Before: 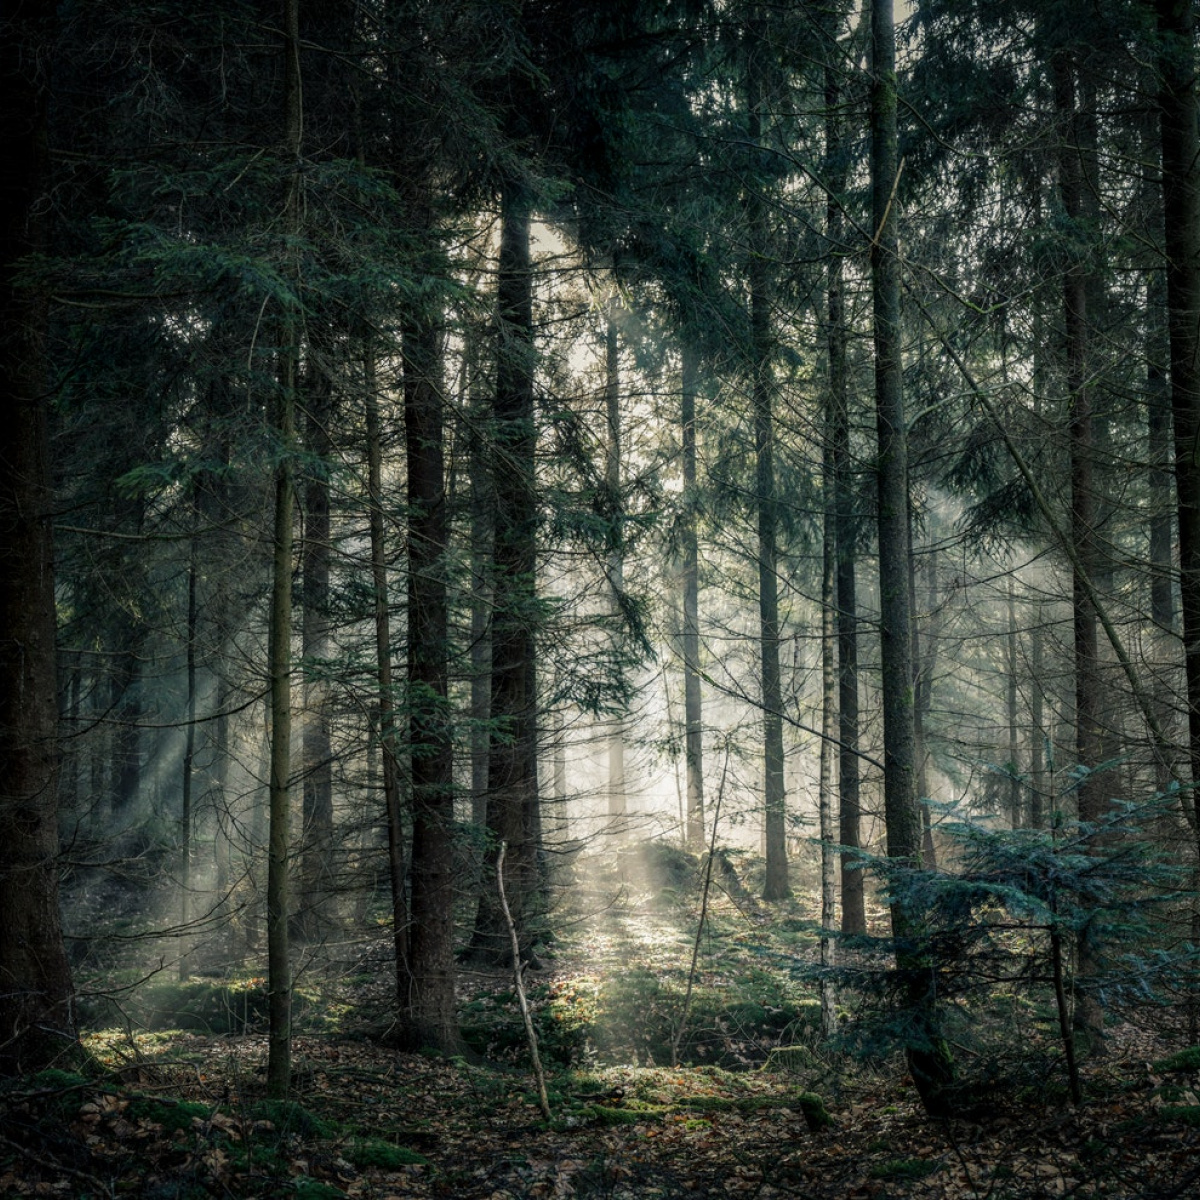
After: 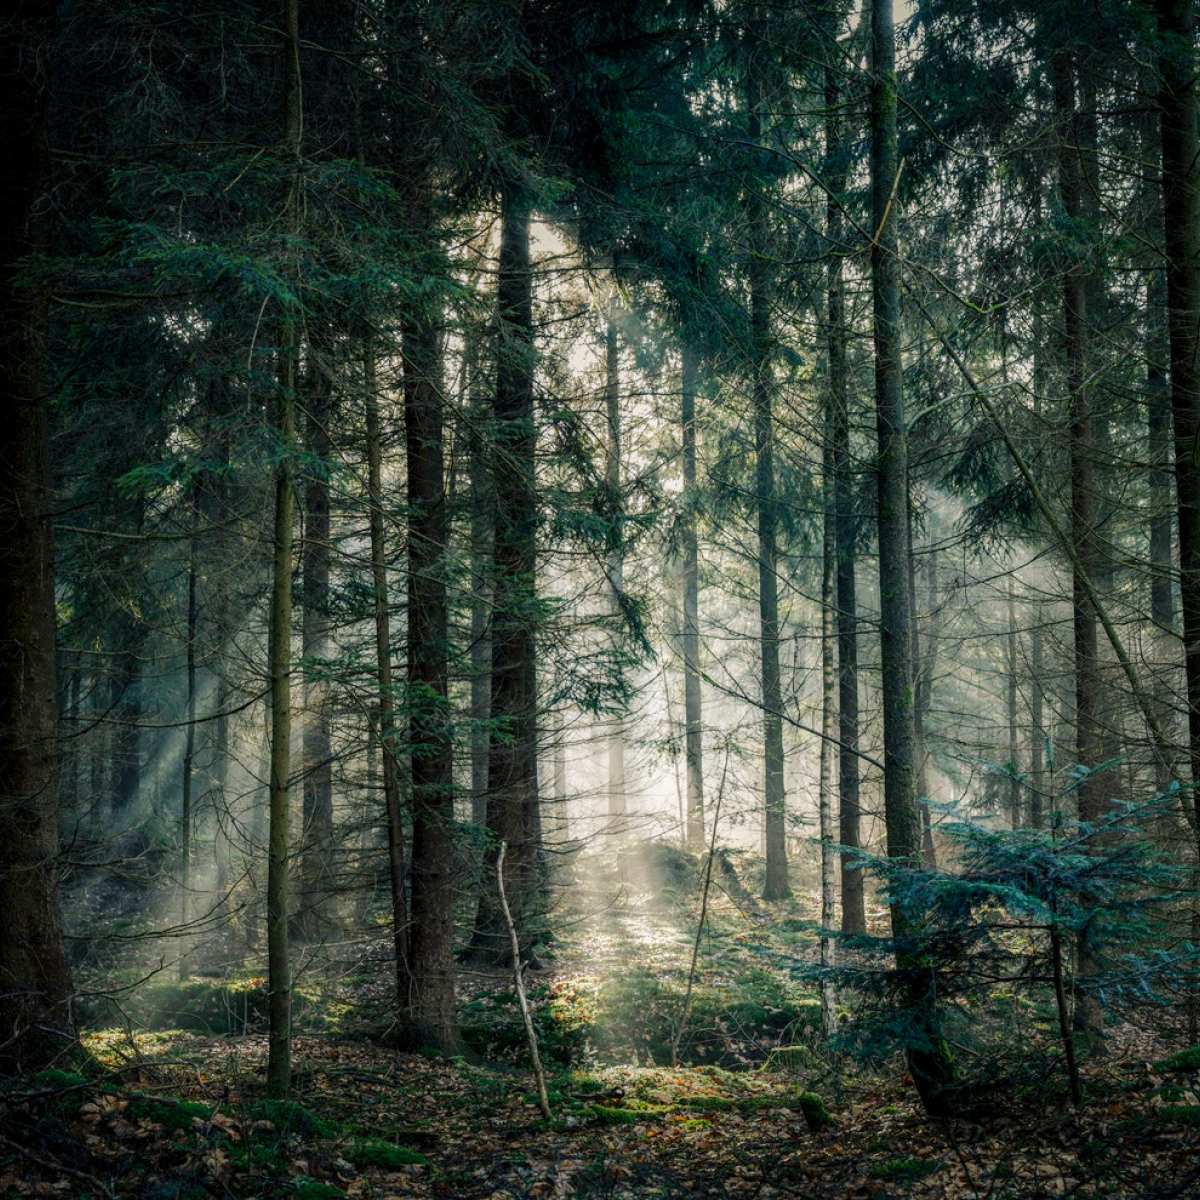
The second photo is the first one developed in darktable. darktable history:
color balance rgb: highlights gain › chroma 0.186%, highlights gain › hue 331.25°, linear chroma grading › shadows -8.023%, linear chroma grading › global chroma 9.752%, perceptual saturation grading › global saturation 45.472%, perceptual saturation grading › highlights -50.436%, perceptual saturation grading › shadows 30.401%, perceptual brilliance grading › mid-tones 10.712%, perceptual brilliance grading › shadows 15.177%, global vibrance -24.44%
